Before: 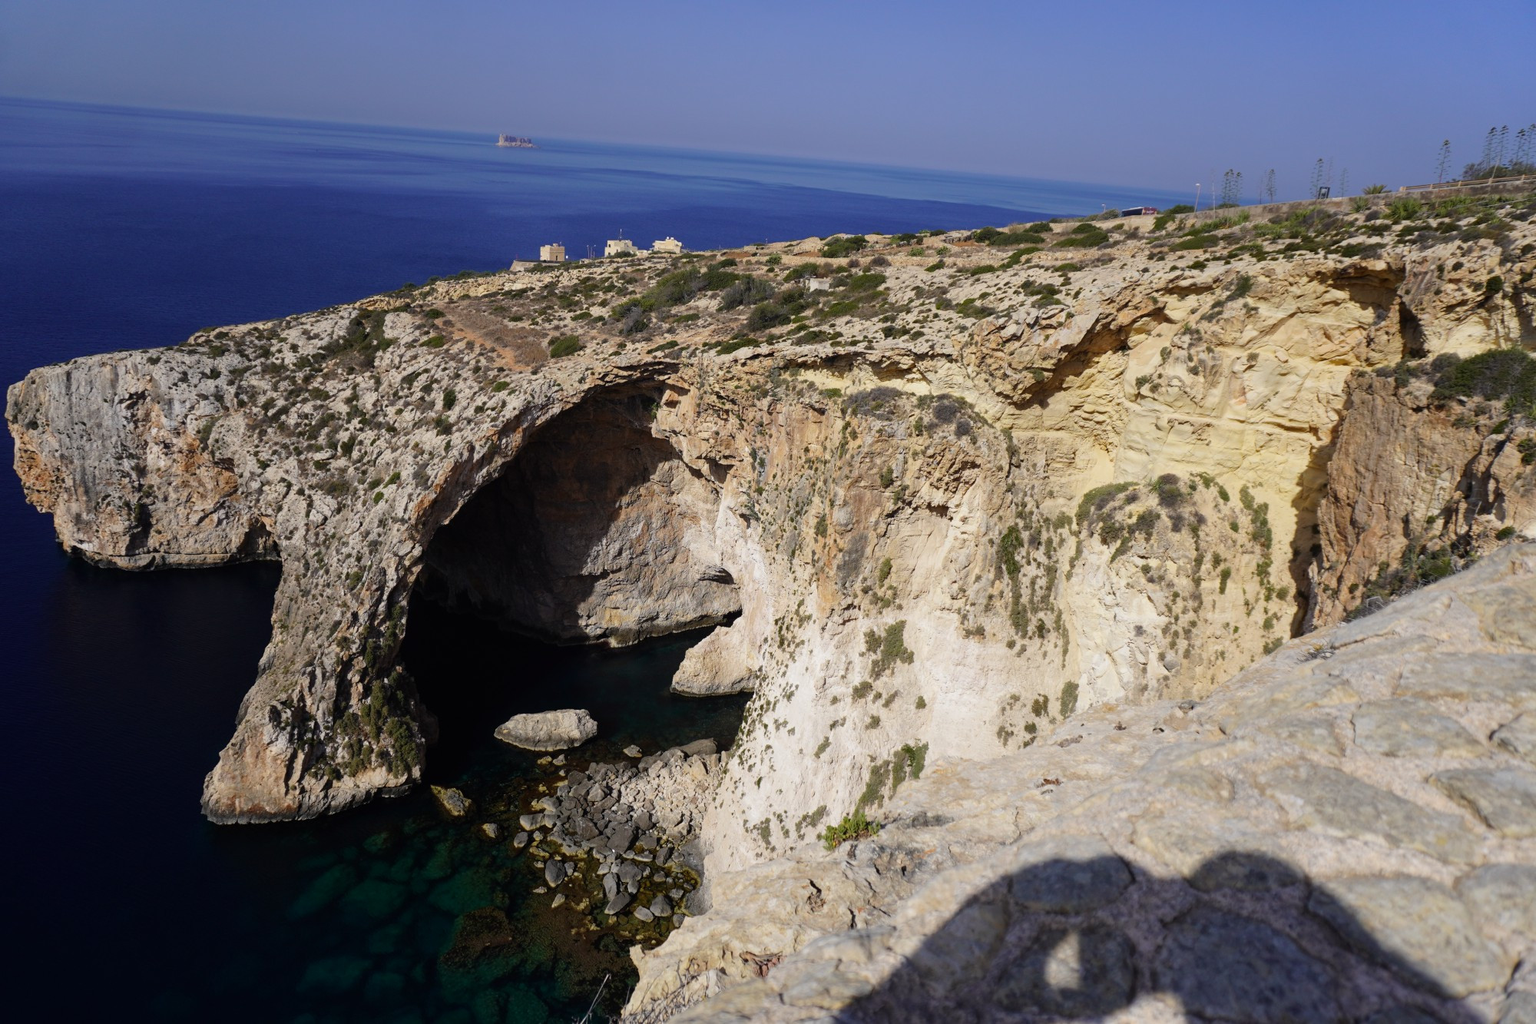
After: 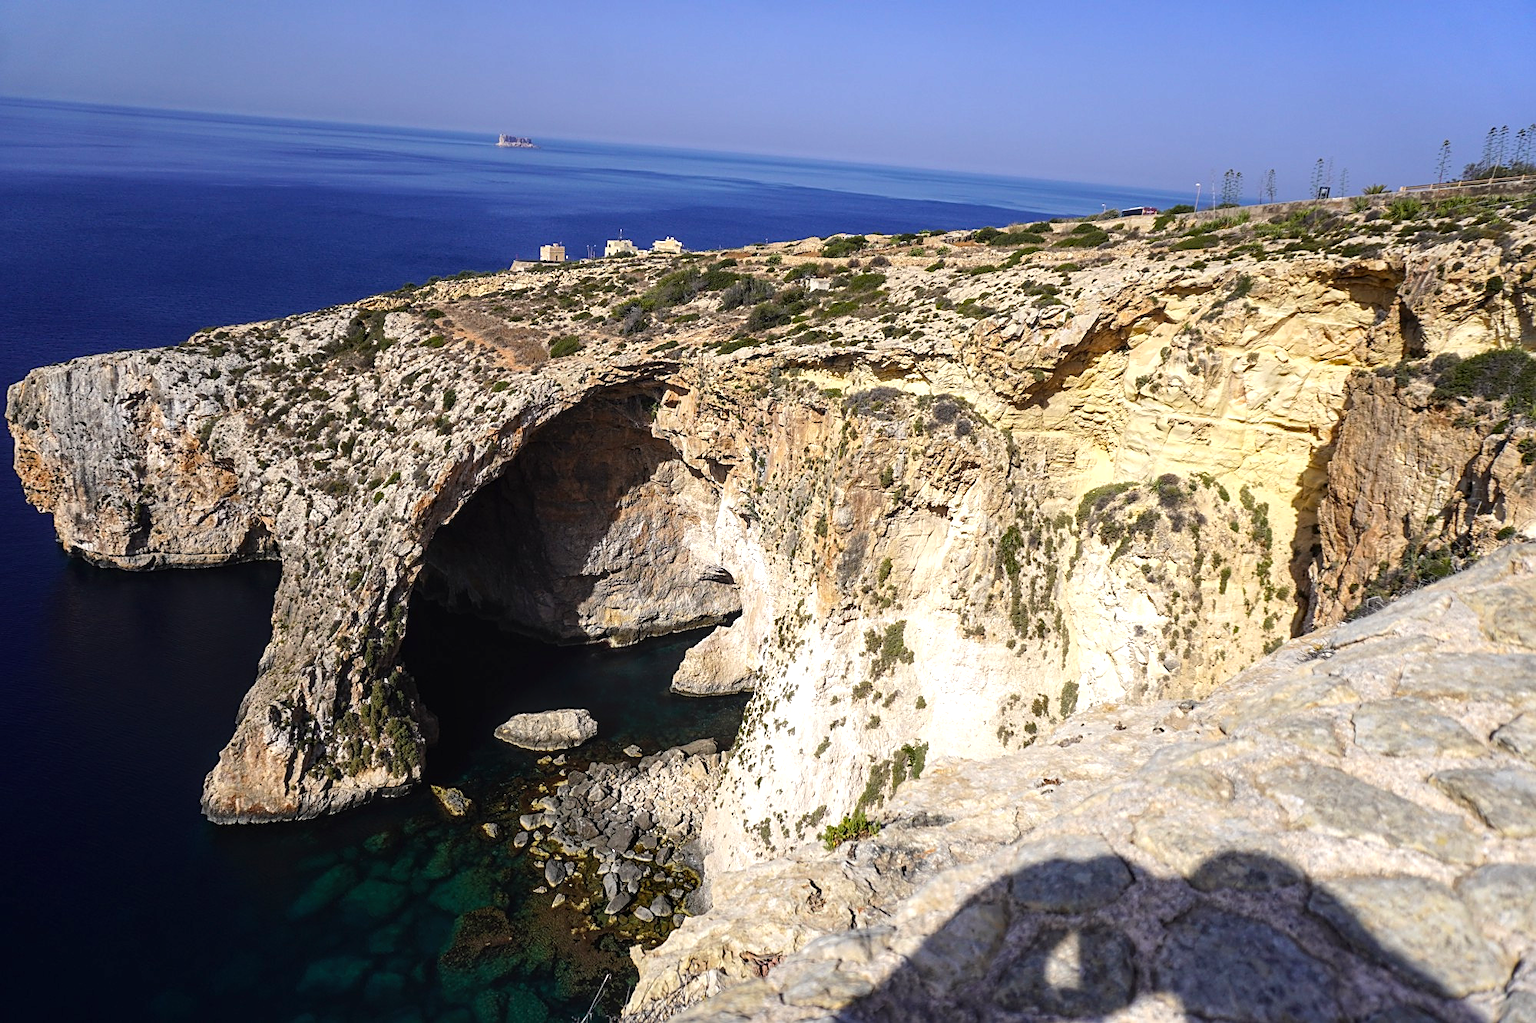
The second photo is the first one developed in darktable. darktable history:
sharpen: on, module defaults
local contrast: on, module defaults
tone equalizer: mask exposure compensation -0.487 EV
exposure: exposure 0.403 EV, compensate exposure bias true, compensate highlight preservation false
color balance rgb: highlights gain › luminance 17.517%, perceptual saturation grading › global saturation 9.809%
